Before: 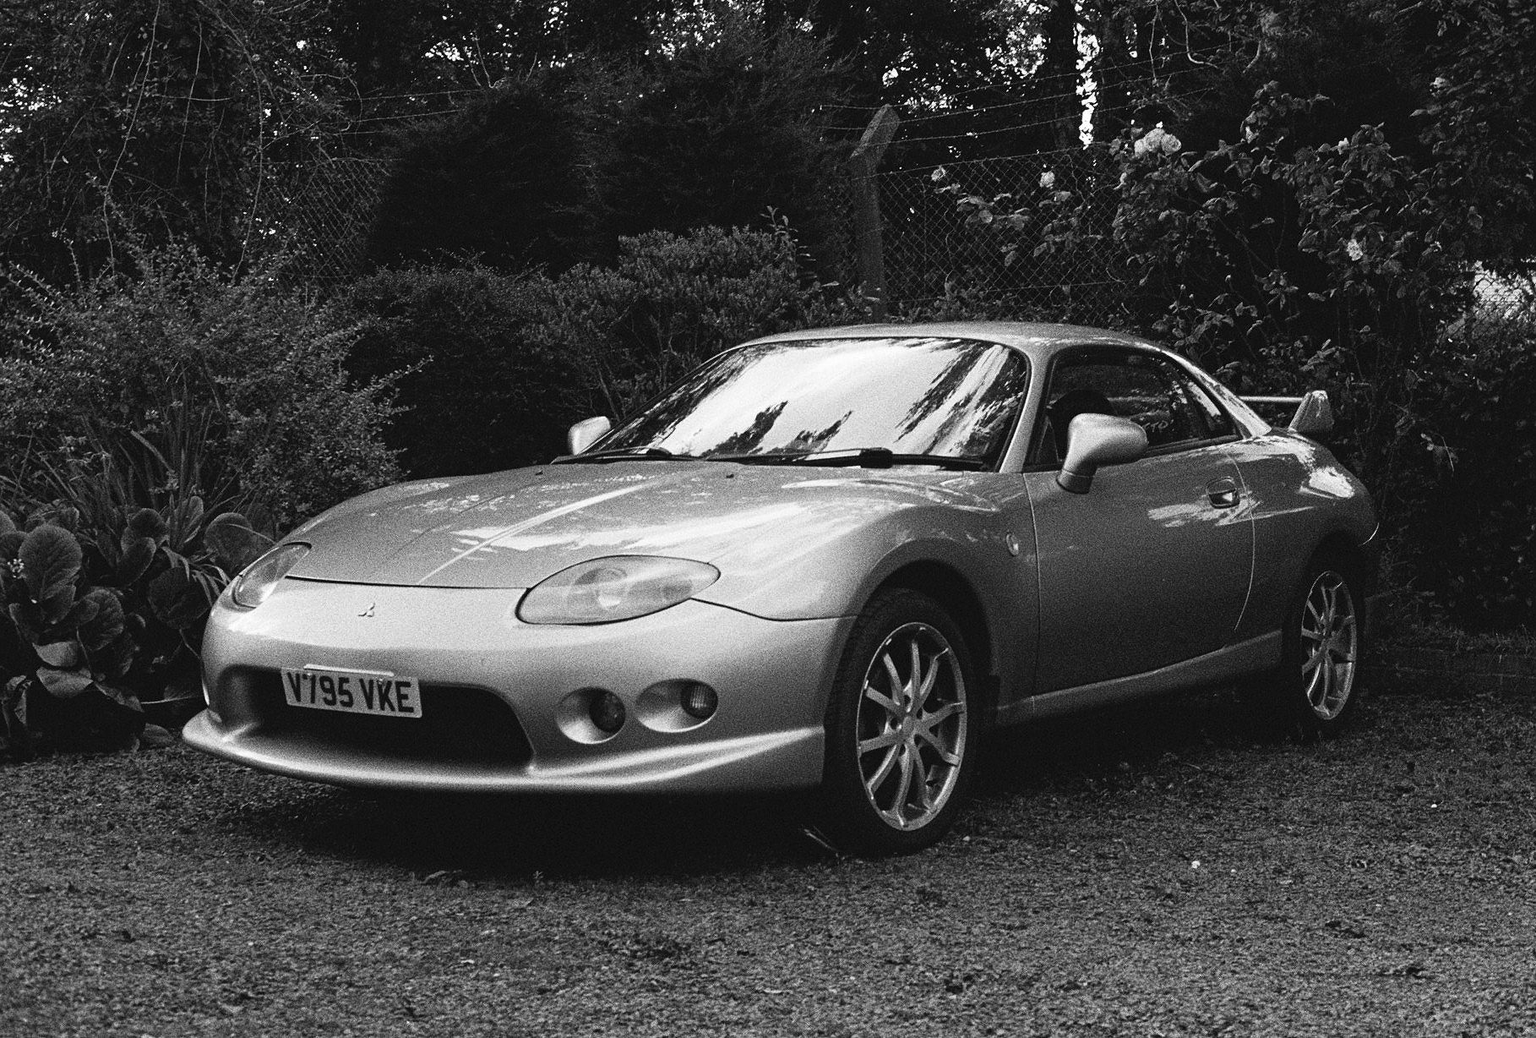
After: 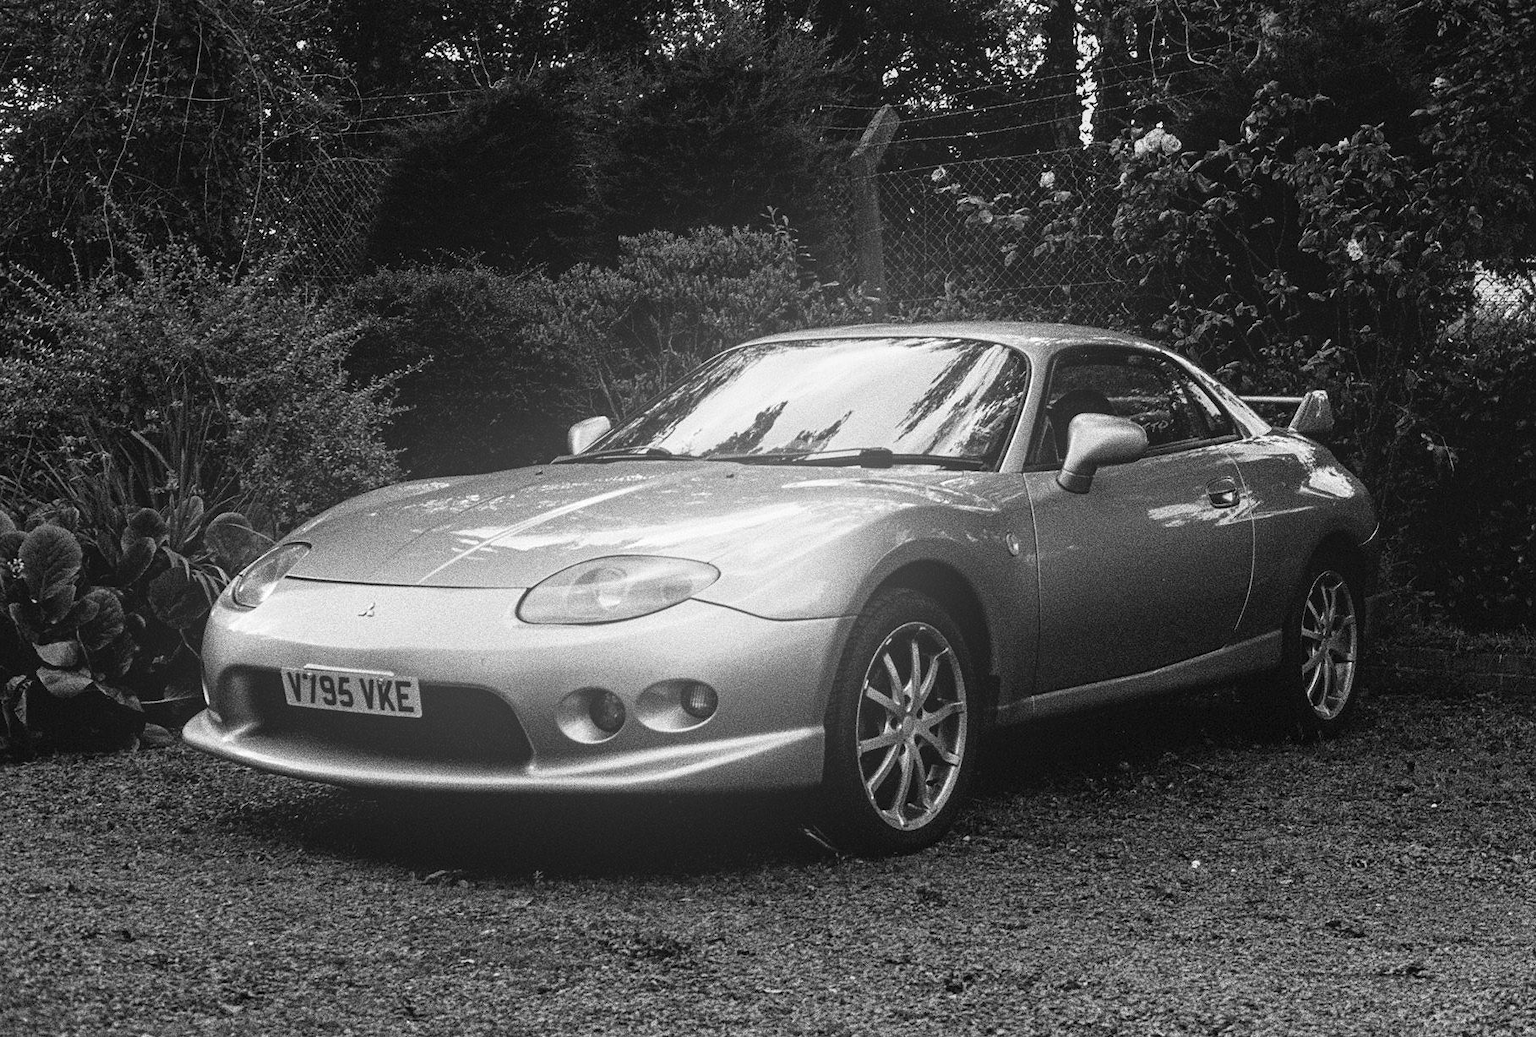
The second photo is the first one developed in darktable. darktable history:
local contrast: on, module defaults
bloom: size 38%, threshold 95%, strength 30%
